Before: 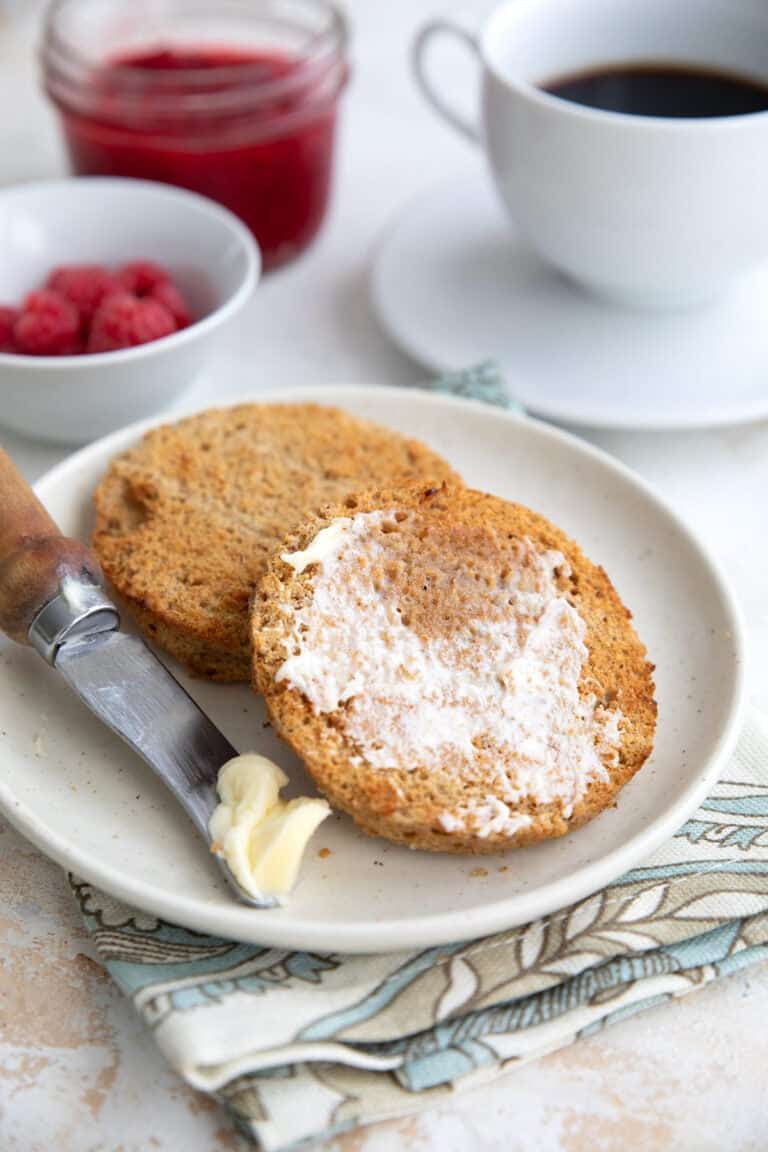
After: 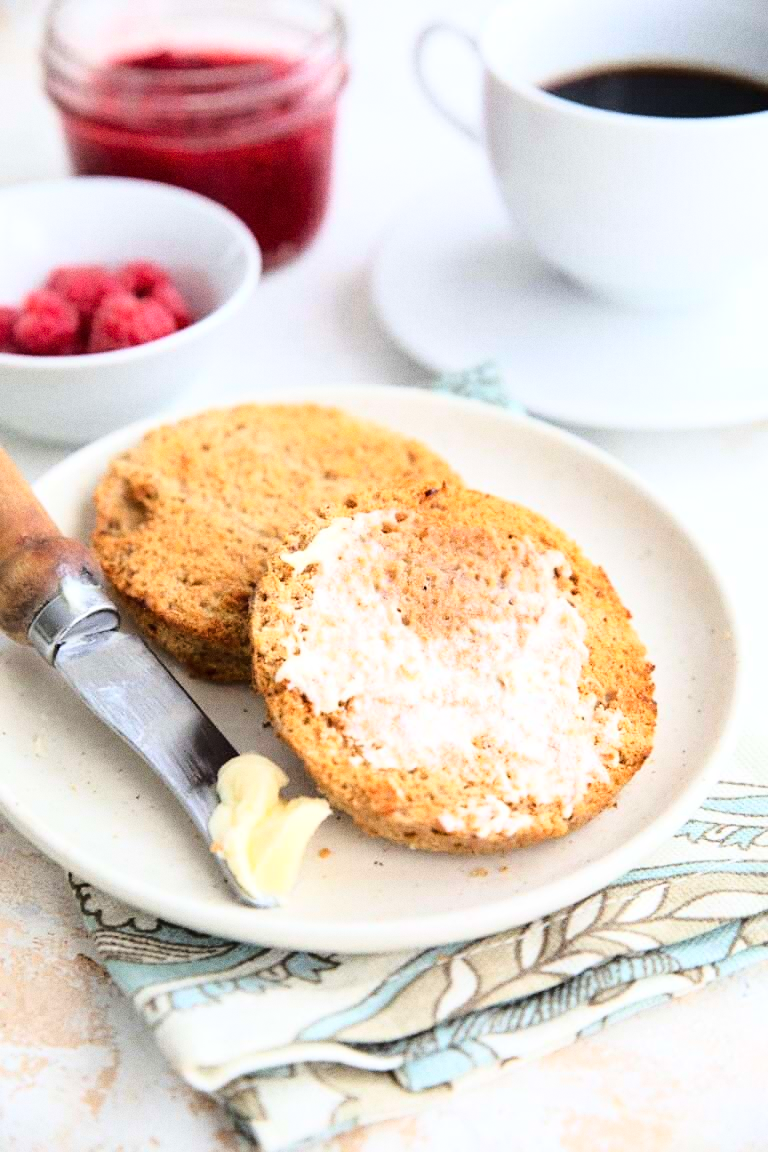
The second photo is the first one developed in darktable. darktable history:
base curve: curves: ch0 [(0, 0) (0.032, 0.037) (0.105, 0.228) (0.435, 0.76) (0.856, 0.983) (1, 1)]
grain: coarseness 0.09 ISO
